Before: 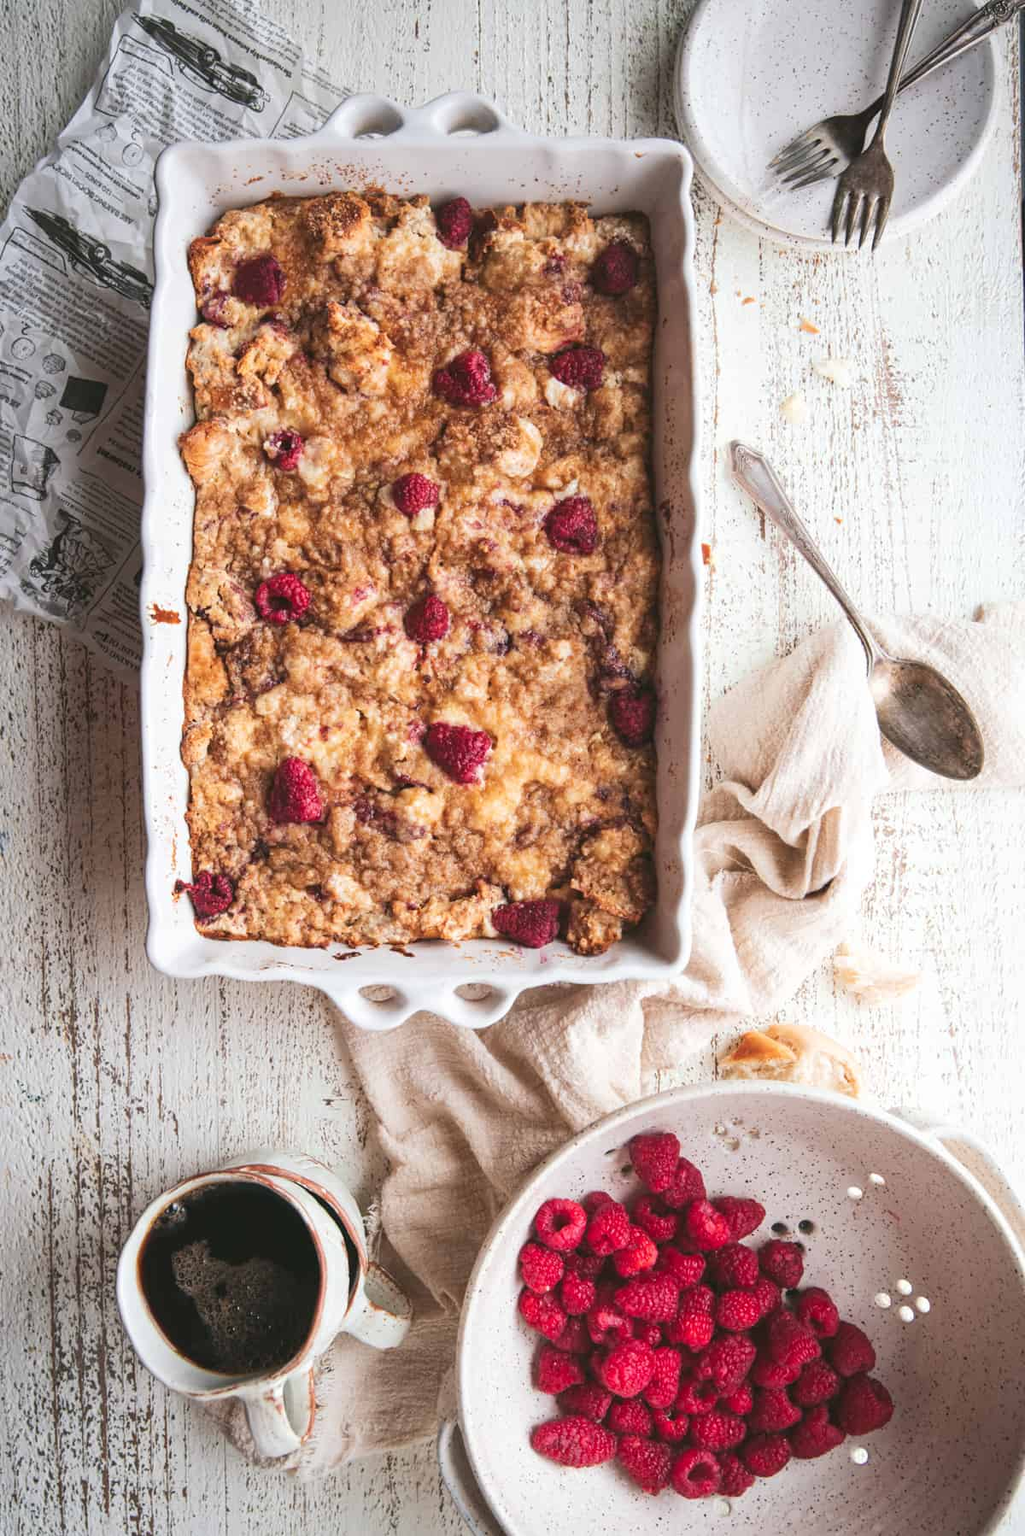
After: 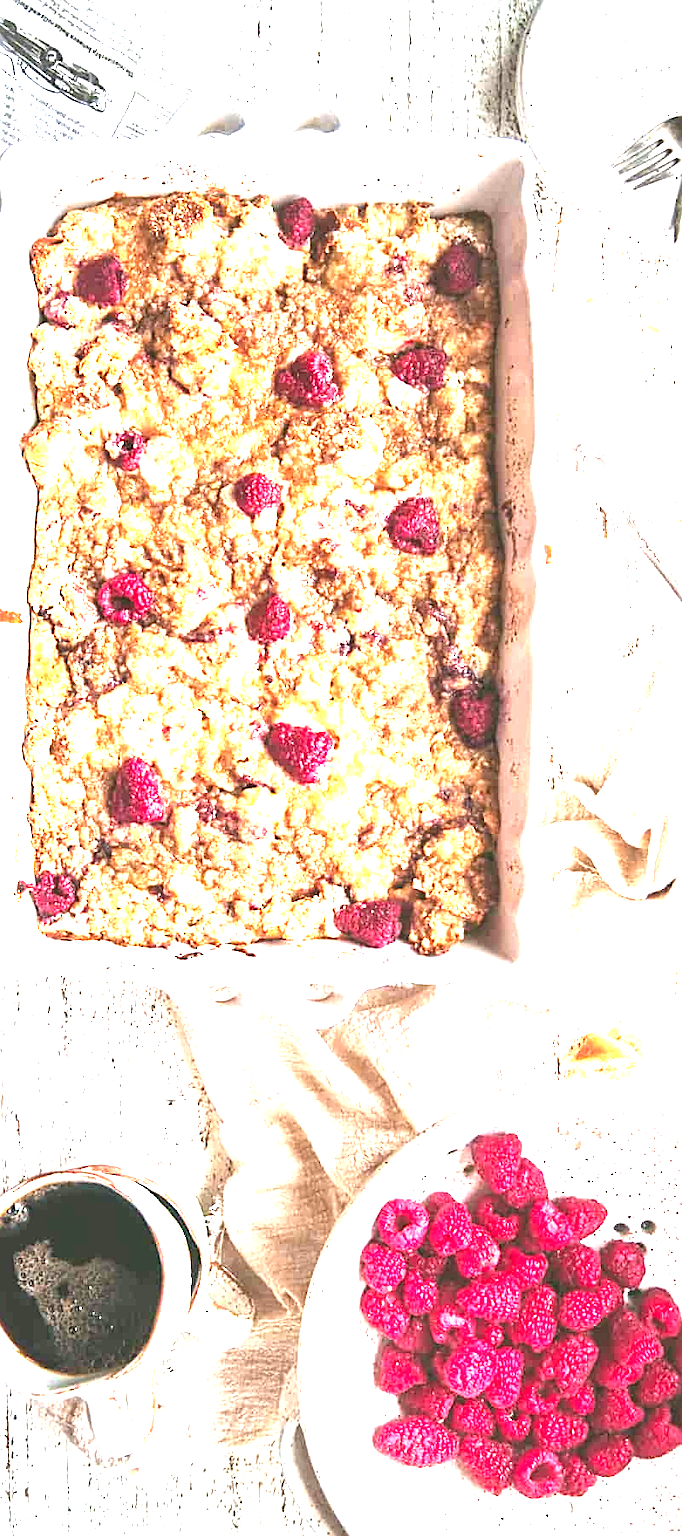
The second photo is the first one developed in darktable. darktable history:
white balance: red 0.978, blue 0.999
exposure: exposure 2.25 EV, compensate highlight preservation false
contrast equalizer: octaves 7, y [[0.6 ×6], [0.55 ×6], [0 ×6], [0 ×6], [0 ×6]], mix 0.15
crop: left 15.419%, right 17.914%
sharpen: on, module defaults
